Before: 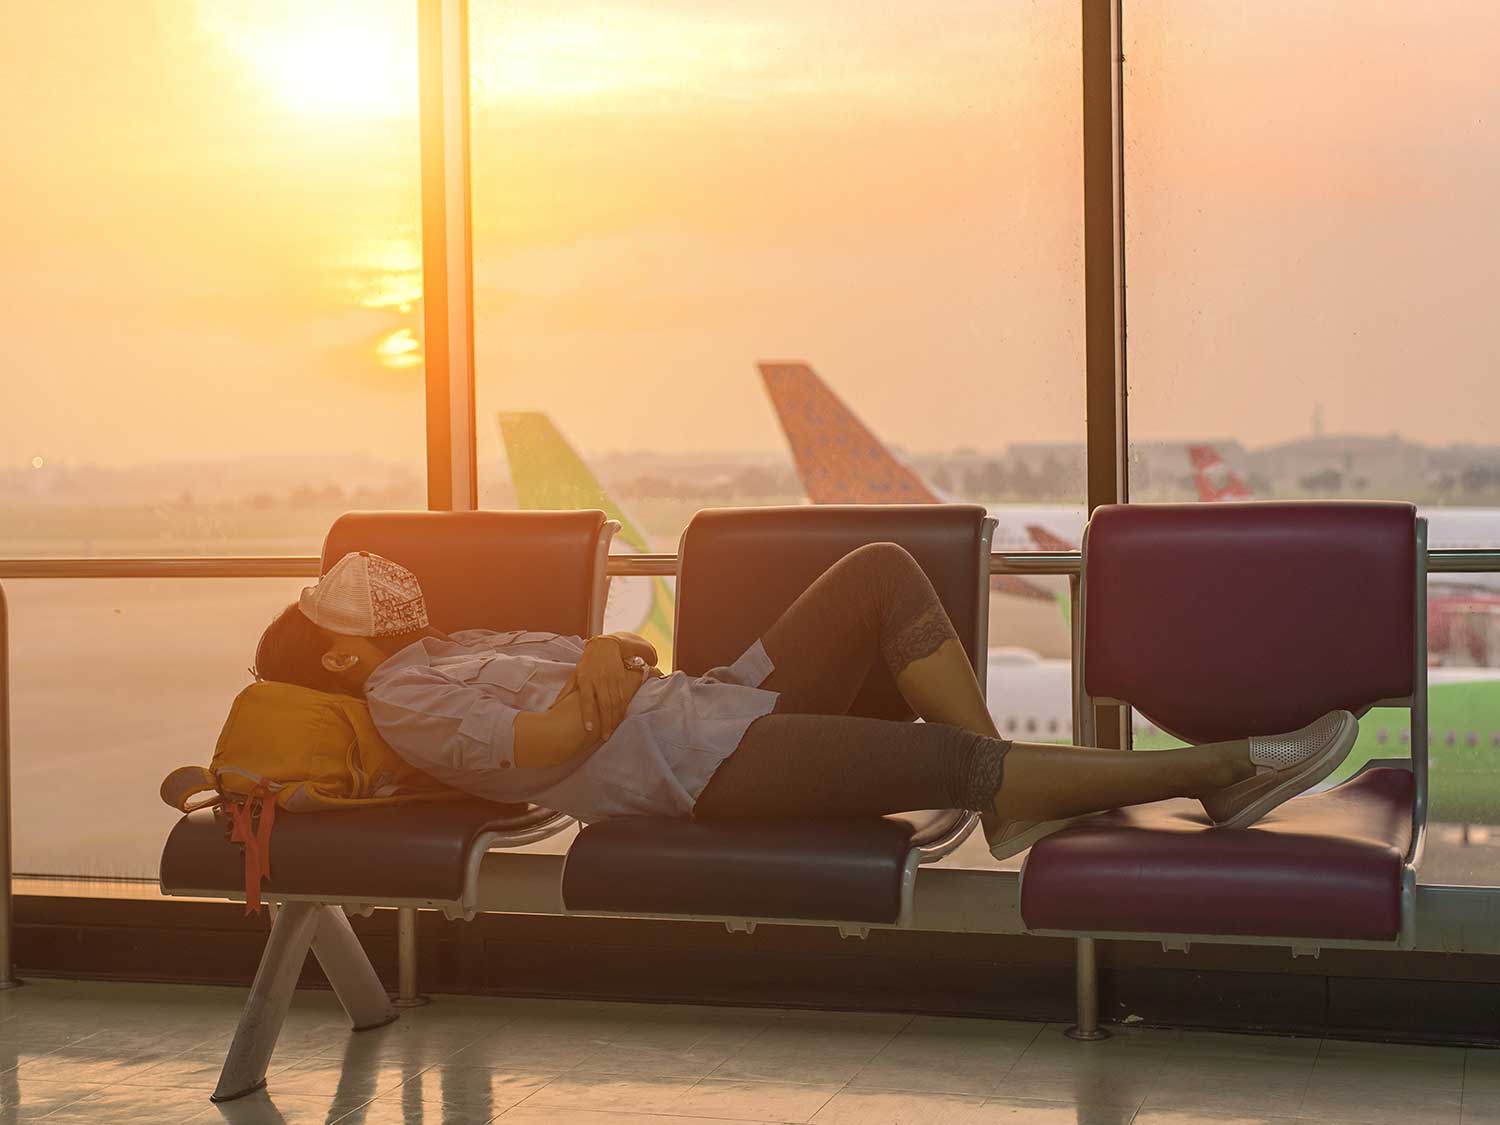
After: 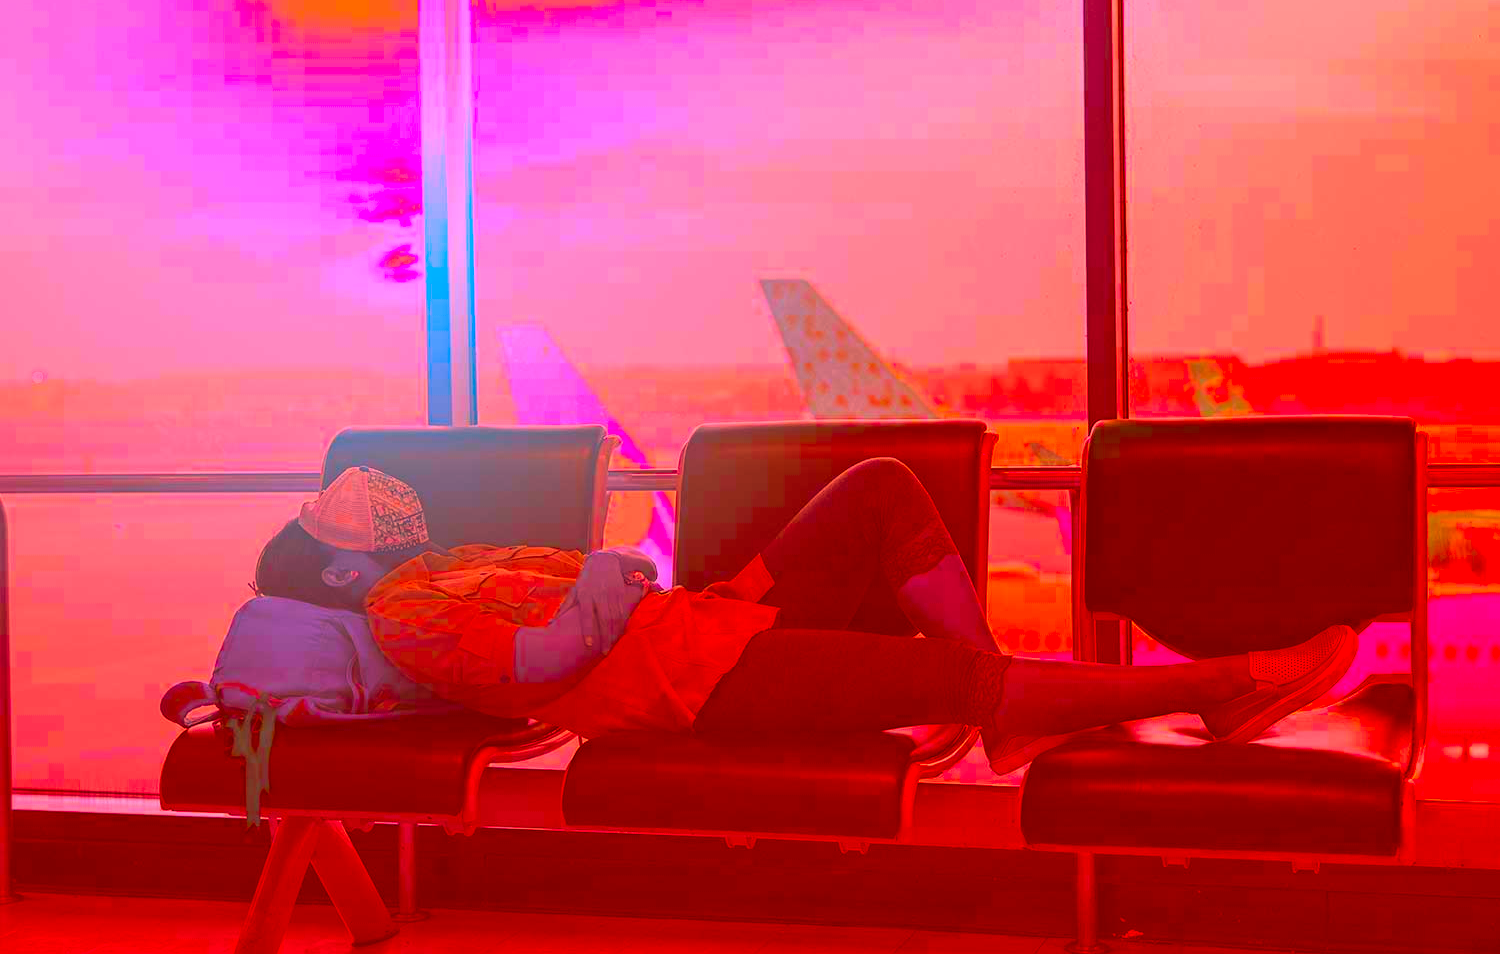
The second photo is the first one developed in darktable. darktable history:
crop: top 7.561%, bottom 7.635%
color correction: highlights a* -39.28, highlights b* -39.45, shadows a* -39.81, shadows b* -39.79, saturation -2.98
